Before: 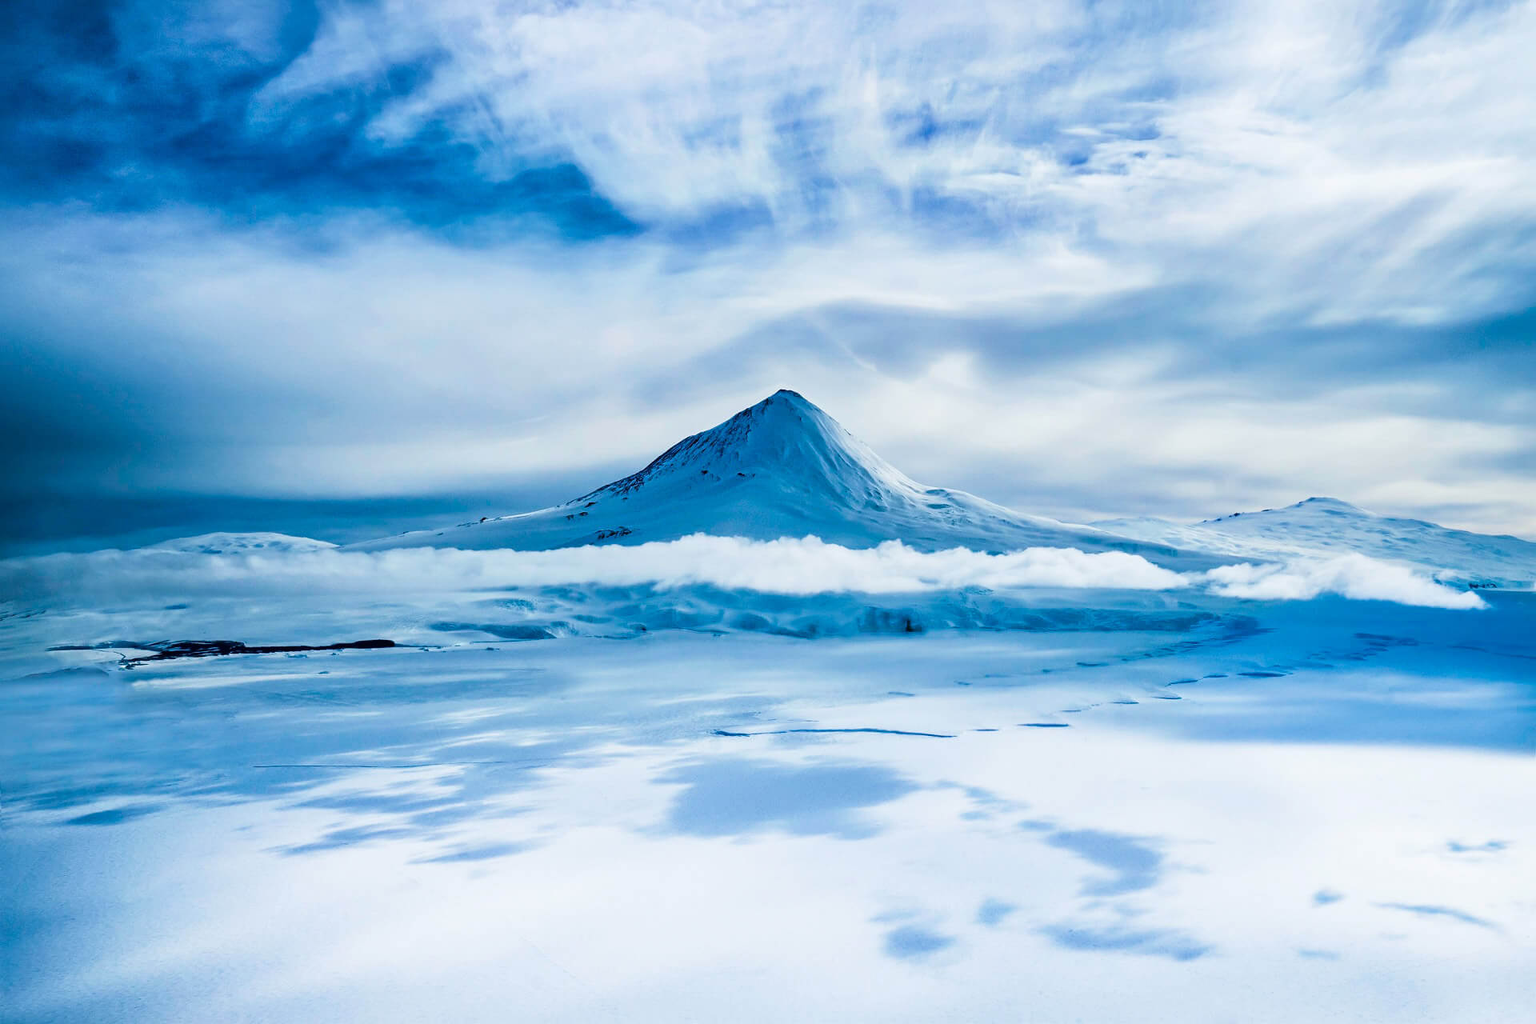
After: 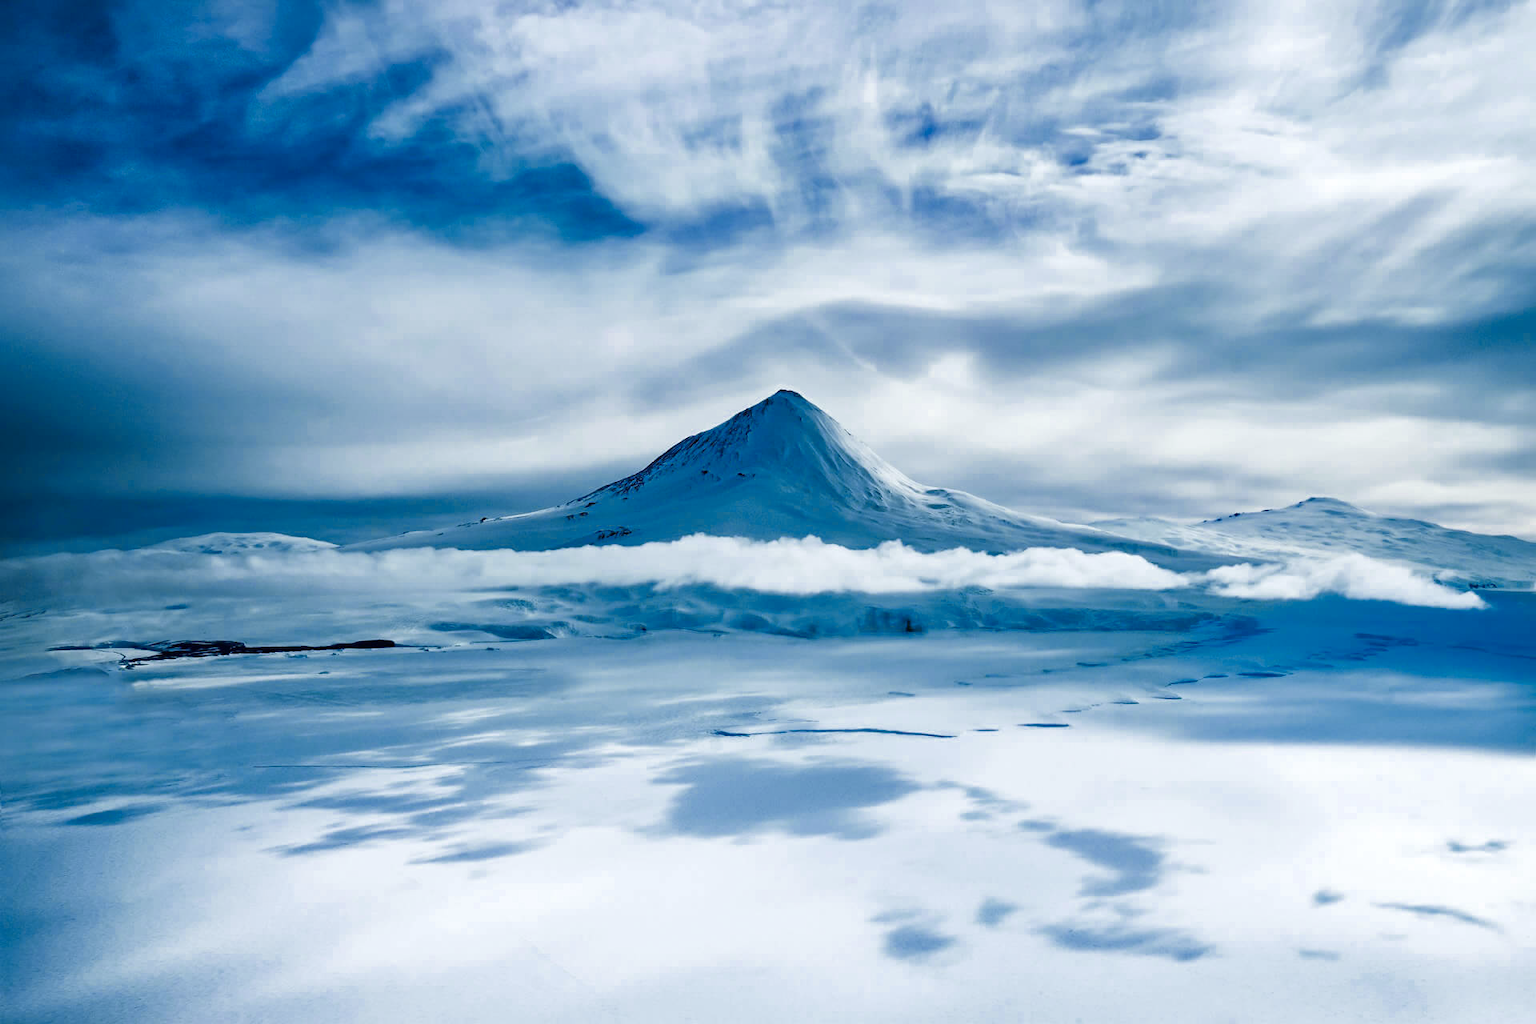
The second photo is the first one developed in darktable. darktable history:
levels: levels [0, 0.48, 0.961]
color zones: curves: ch0 [(0, 0.5) (0.125, 0.4) (0.25, 0.5) (0.375, 0.4) (0.5, 0.4) (0.625, 0.35) (0.75, 0.35) (0.875, 0.5)]; ch1 [(0, 0.35) (0.125, 0.45) (0.25, 0.35) (0.375, 0.35) (0.5, 0.35) (0.625, 0.35) (0.75, 0.45) (0.875, 0.35)]; ch2 [(0, 0.6) (0.125, 0.5) (0.25, 0.5) (0.375, 0.6) (0.5, 0.6) (0.625, 0.5) (0.75, 0.5) (0.875, 0.5)]
contrast brightness saturation: contrast 0.08, saturation 0.02
